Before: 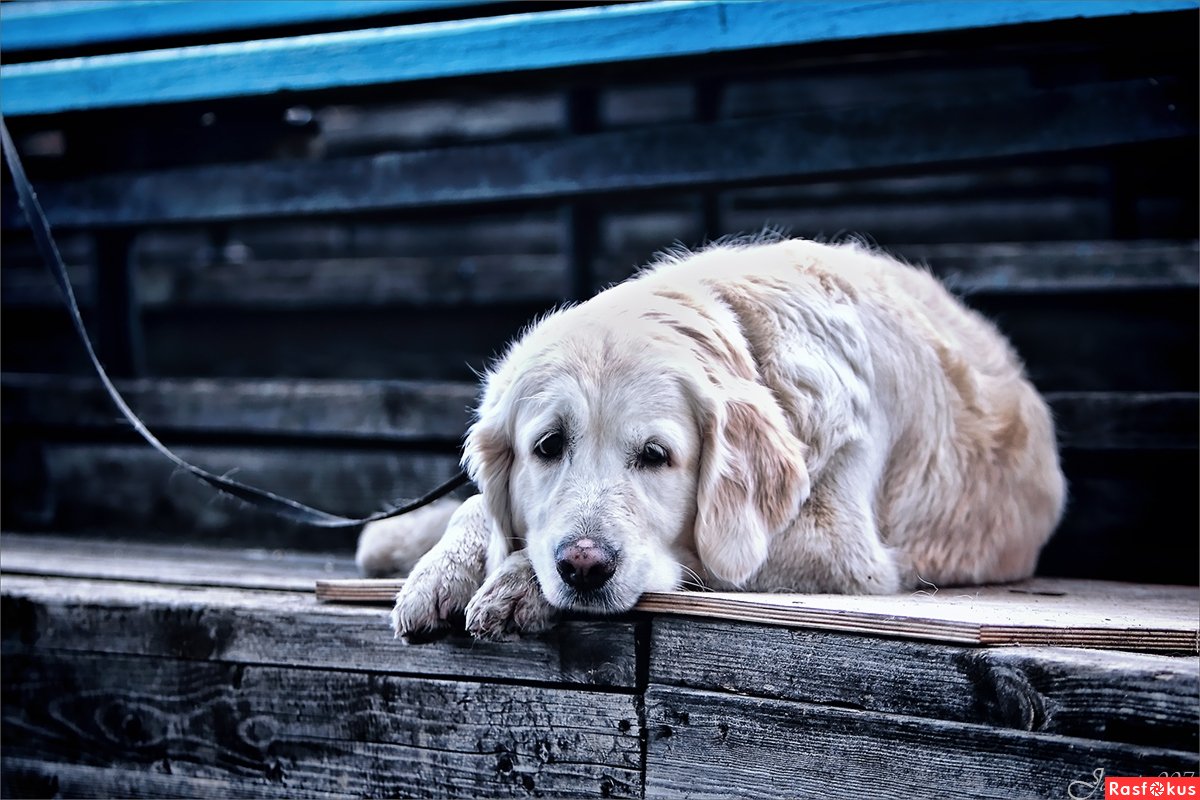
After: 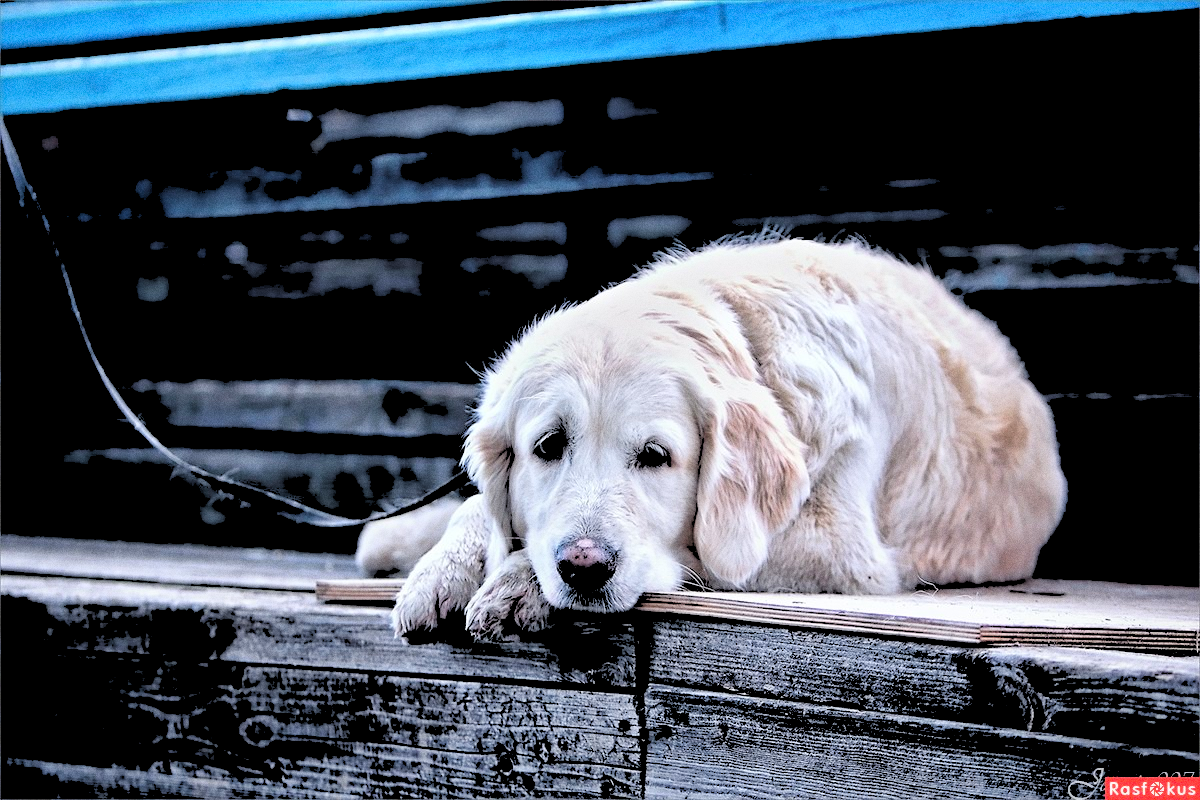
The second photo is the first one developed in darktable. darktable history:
grain: on, module defaults
rgb levels: levels [[0.027, 0.429, 0.996], [0, 0.5, 1], [0, 0.5, 1]]
white balance: emerald 1
